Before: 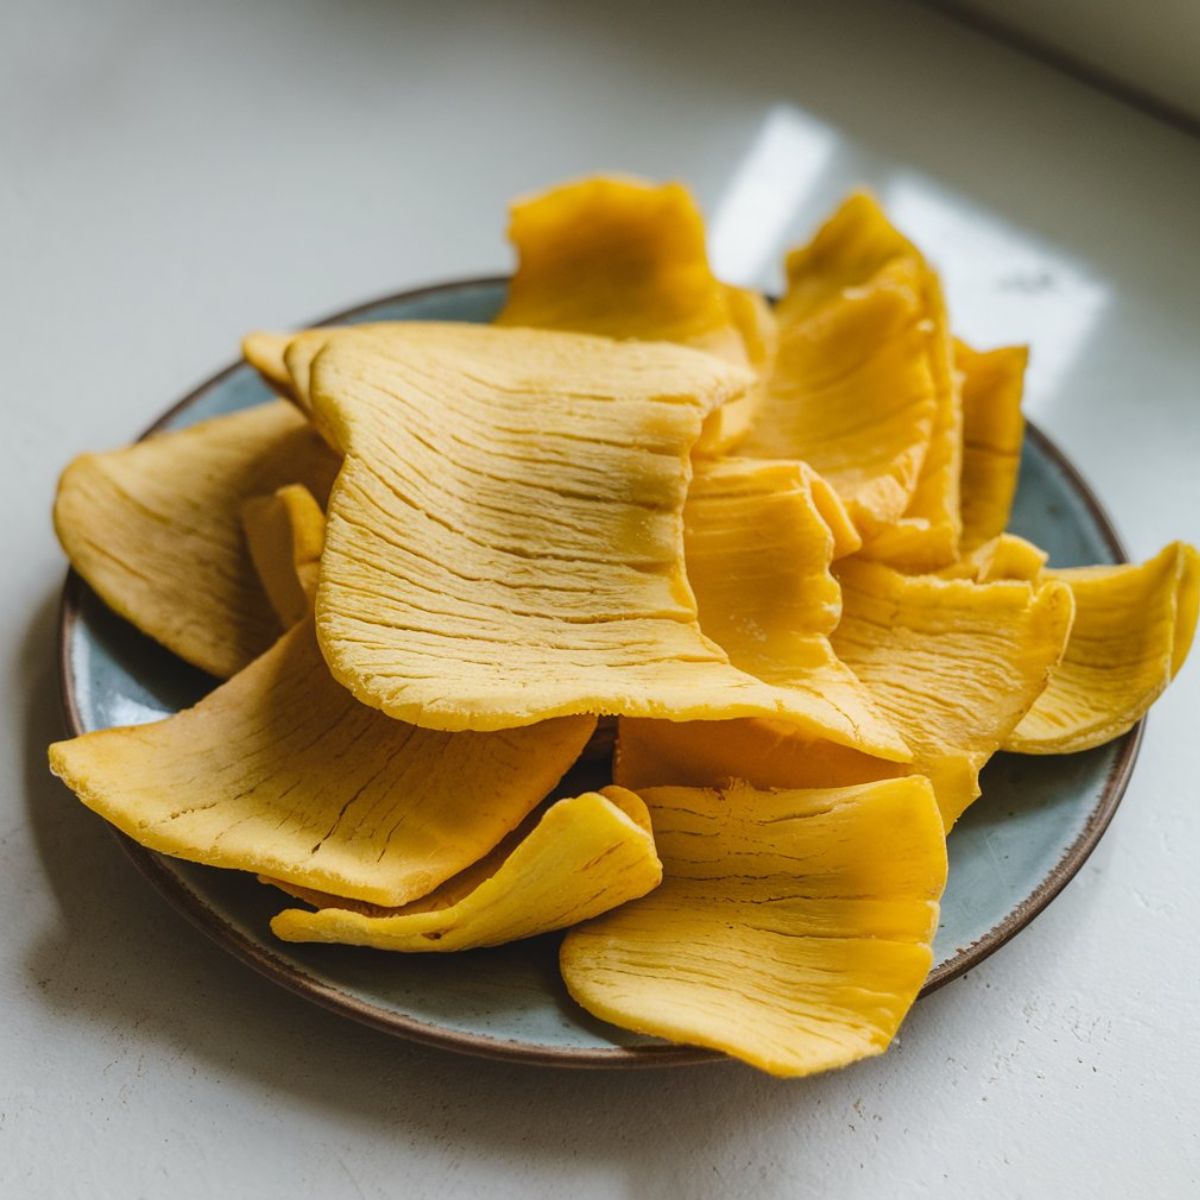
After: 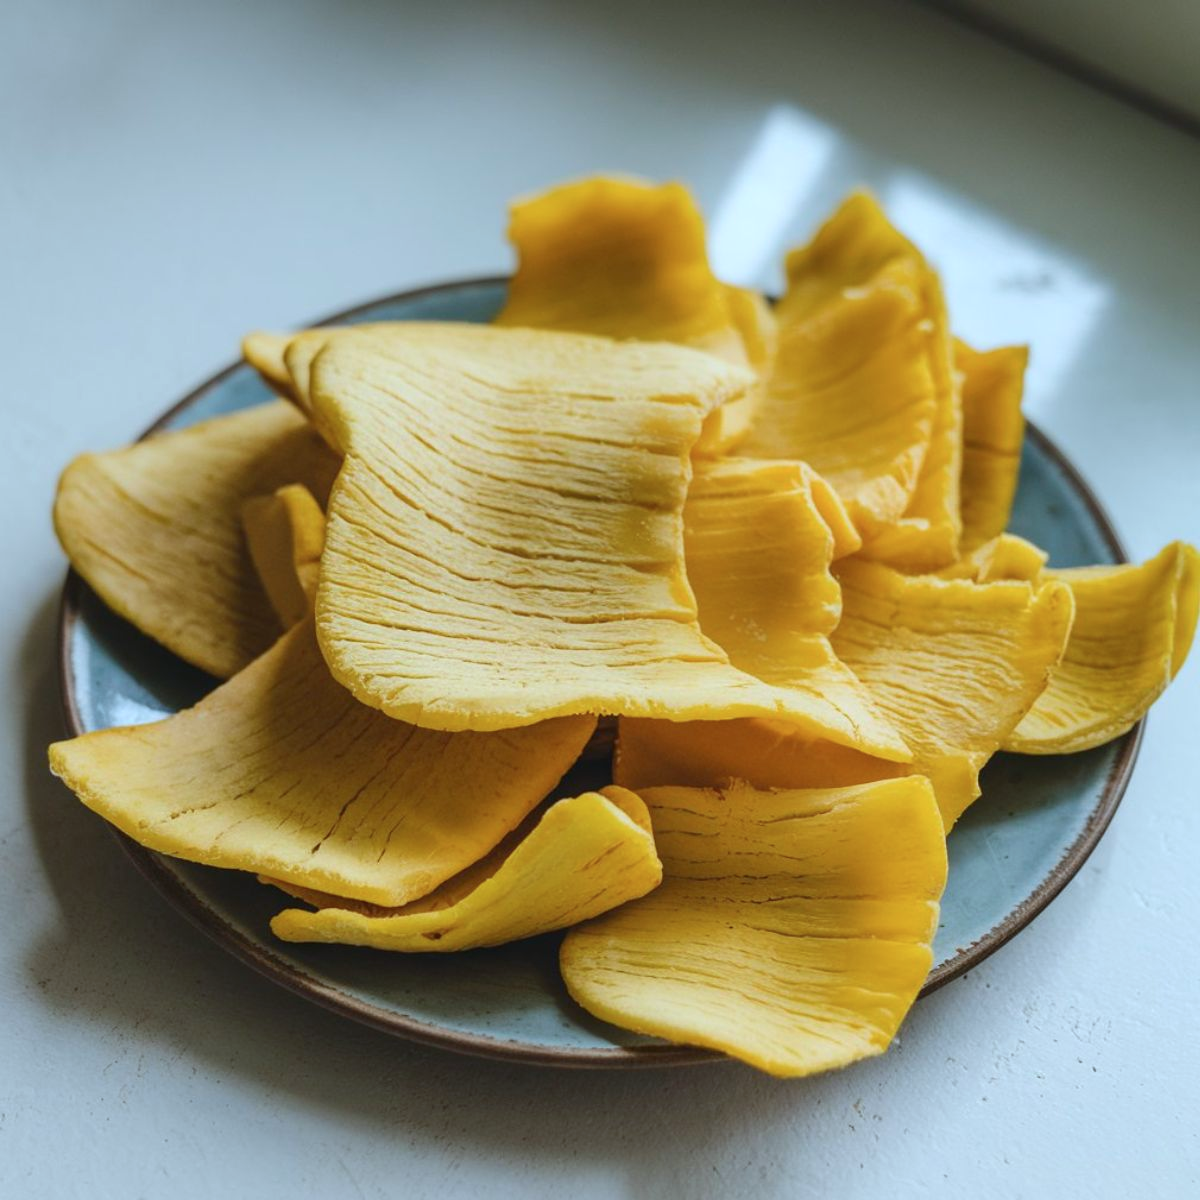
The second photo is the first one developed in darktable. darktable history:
color calibration: illuminant F (fluorescent), F source F9 (Cool White Deluxe 4150 K) – high CRI, x 0.375, y 0.373, temperature 4157.8 K
